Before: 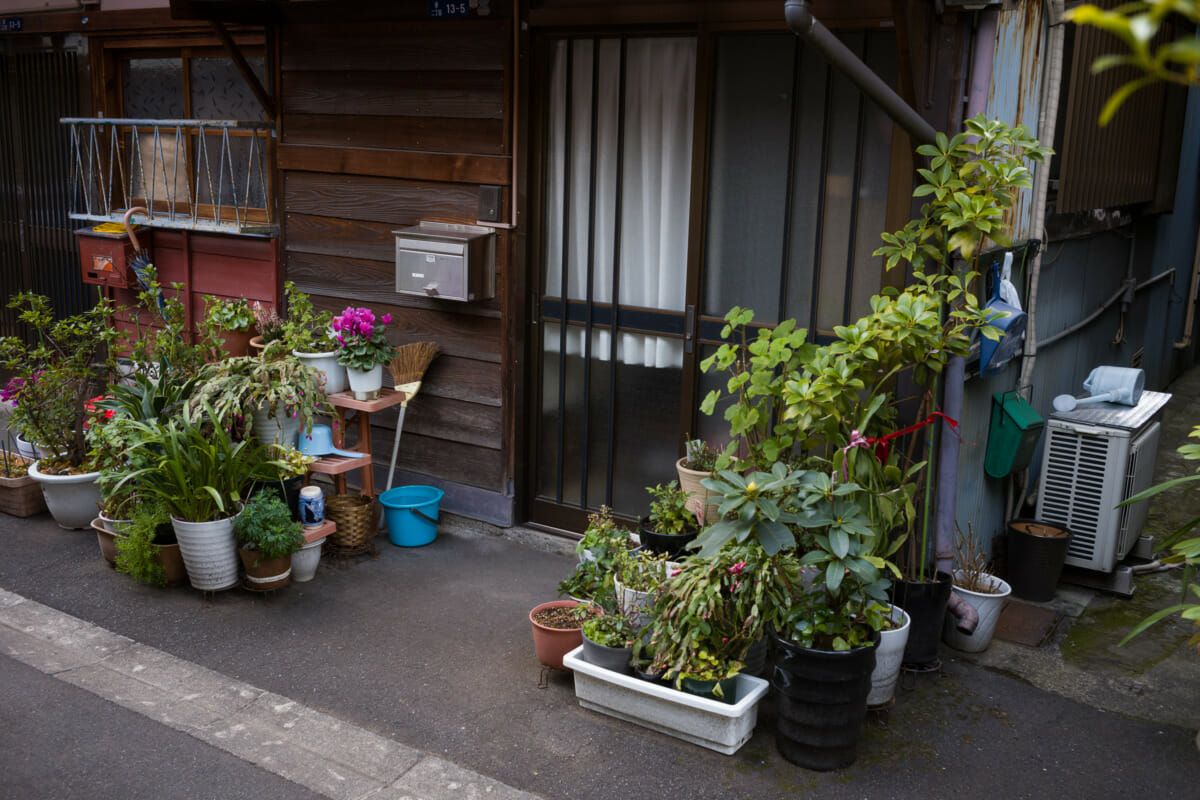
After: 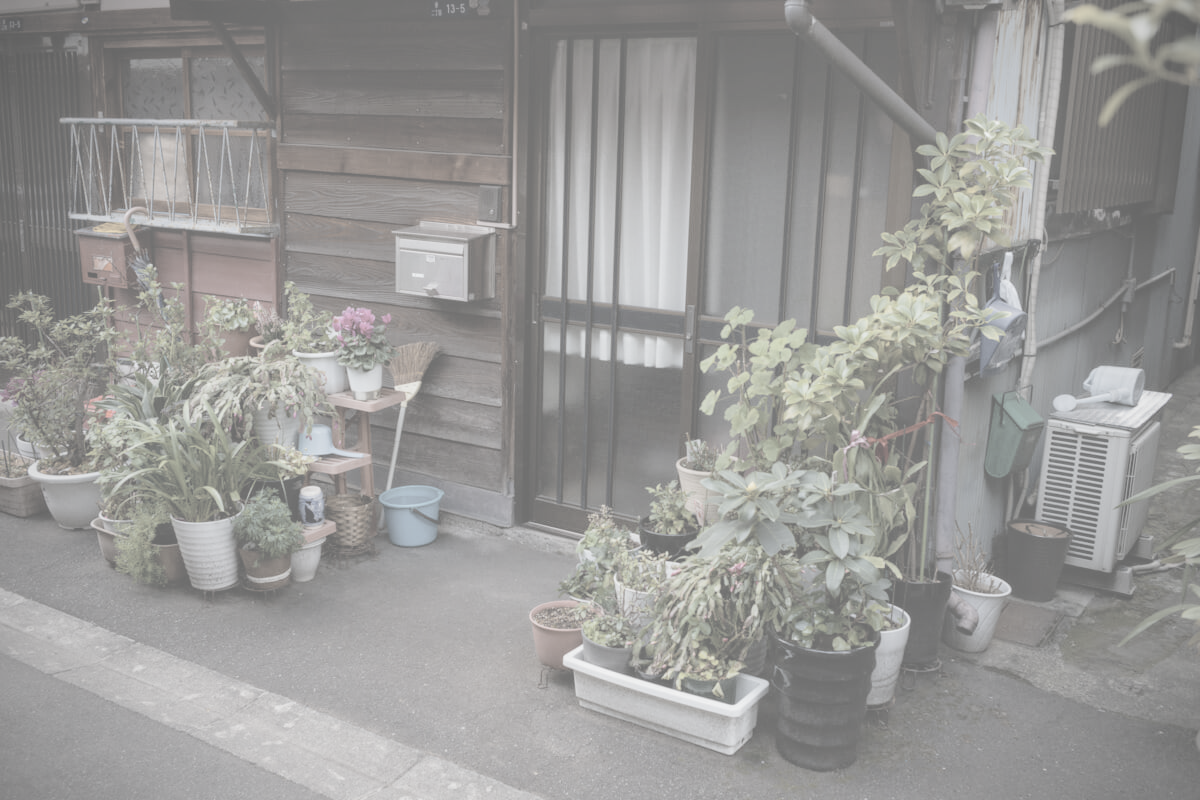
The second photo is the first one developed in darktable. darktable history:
local contrast: detail 130%
vignetting: fall-off radius 61.21%, saturation -0.65
exposure: exposure -0.252 EV, compensate highlight preservation false
contrast brightness saturation: contrast -0.336, brightness 0.768, saturation -0.792
